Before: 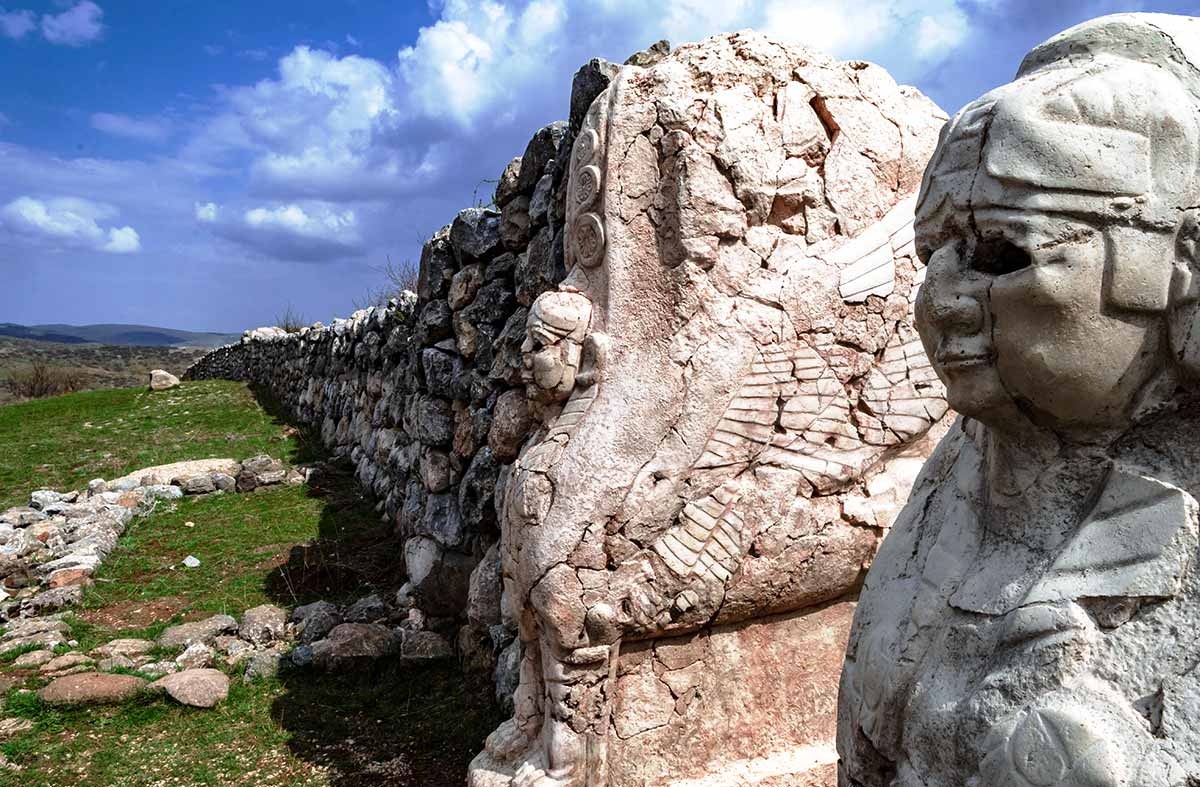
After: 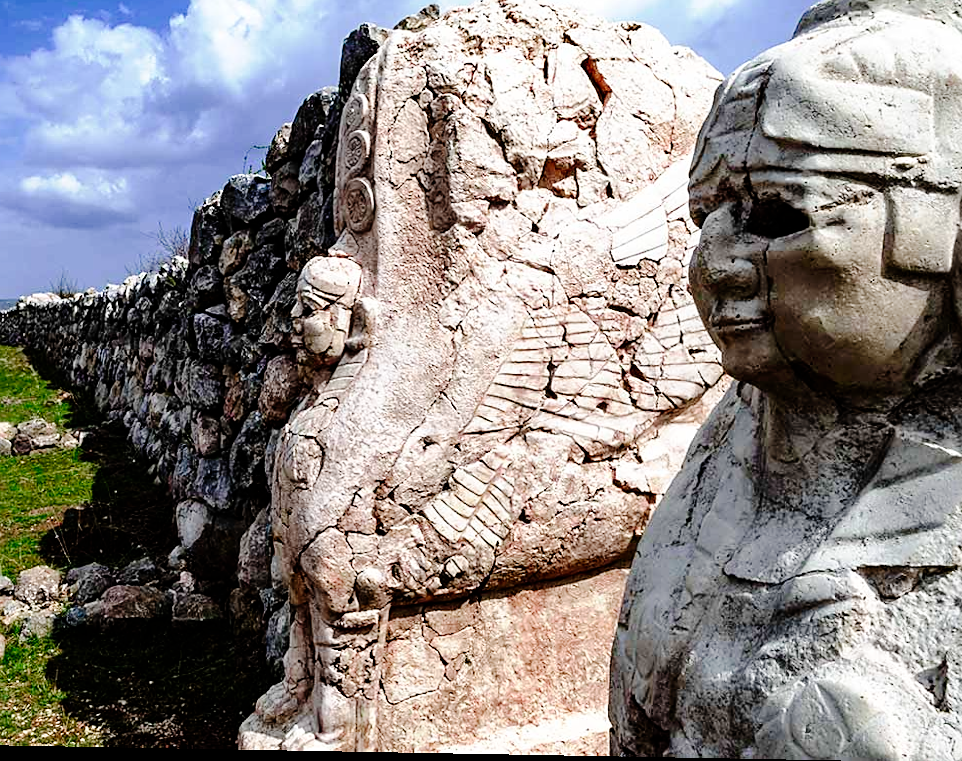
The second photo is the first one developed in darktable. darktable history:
sharpen: radius 1.864, amount 0.398, threshold 1.271
crop and rotate: left 17.959%, top 5.771%, right 1.742%
rotate and perspective: lens shift (horizontal) -0.055, automatic cropping off
tone curve: curves: ch0 [(0, 0) (0.003, 0) (0.011, 0.001) (0.025, 0.003) (0.044, 0.005) (0.069, 0.012) (0.1, 0.023) (0.136, 0.039) (0.177, 0.088) (0.224, 0.15) (0.277, 0.24) (0.335, 0.337) (0.399, 0.437) (0.468, 0.535) (0.543, 0.629) (0.623, 0.71) (0.709, 0.782) (0.801, 0.856) (0.898, 0.94) (1, 1)], preserve colors none
